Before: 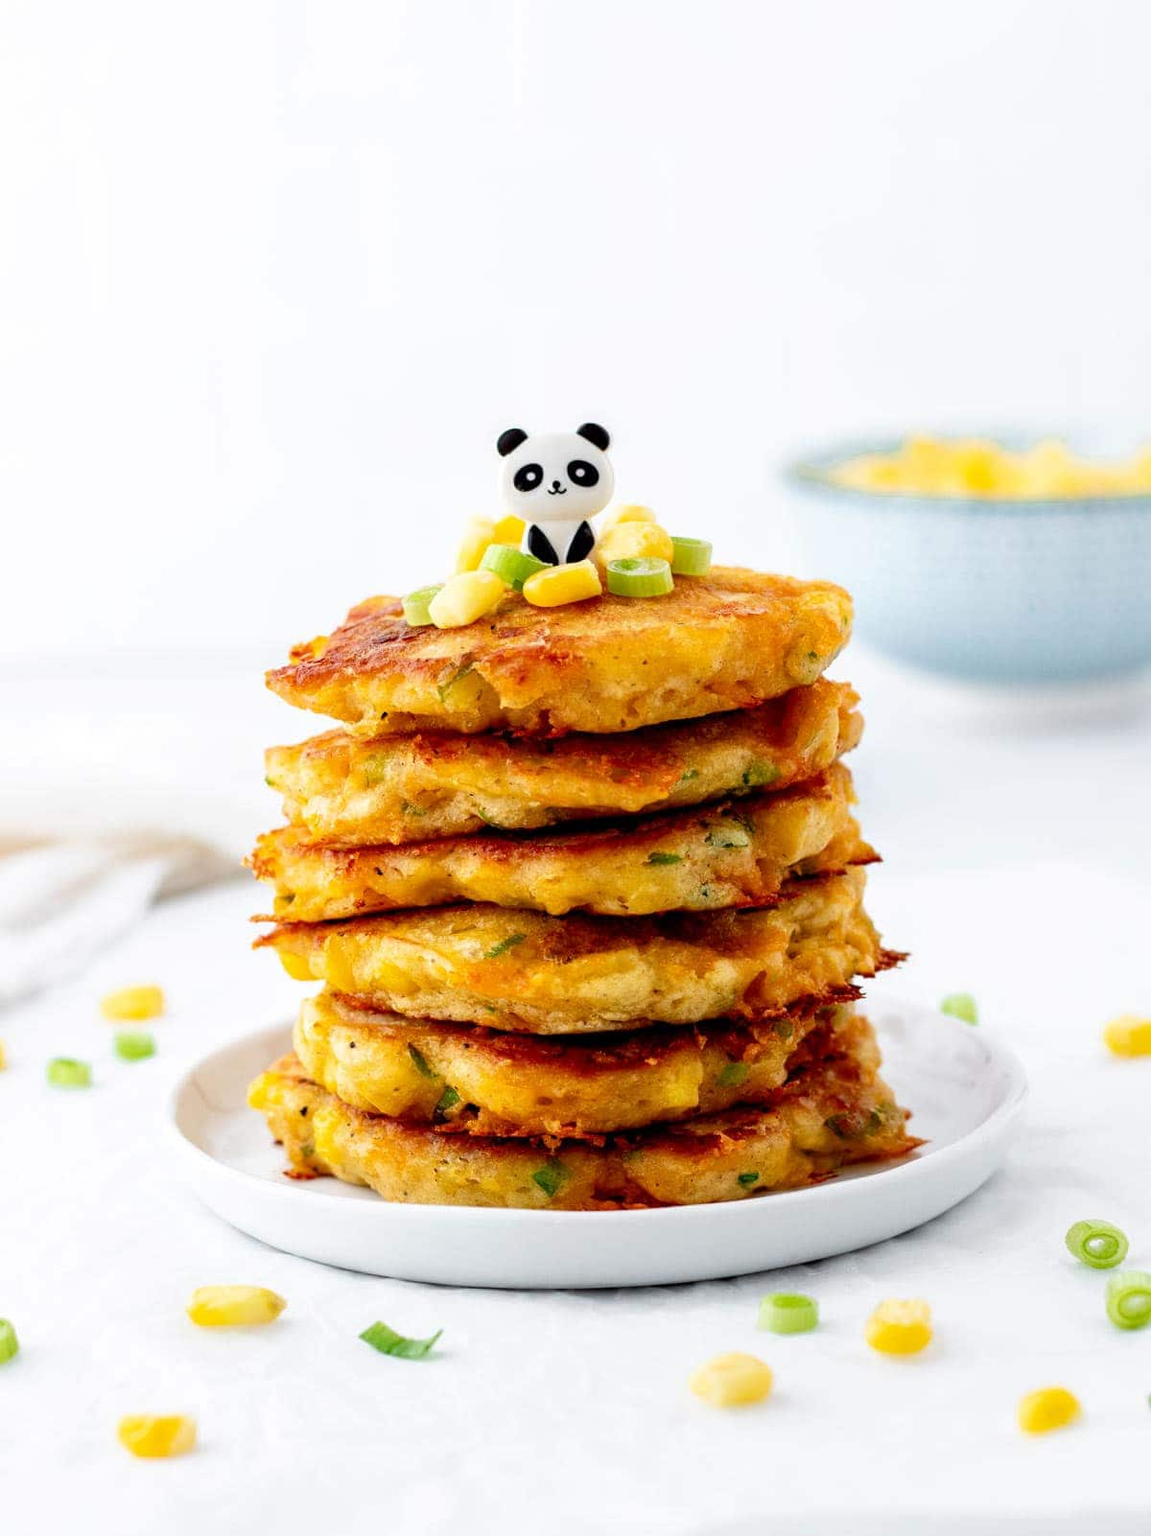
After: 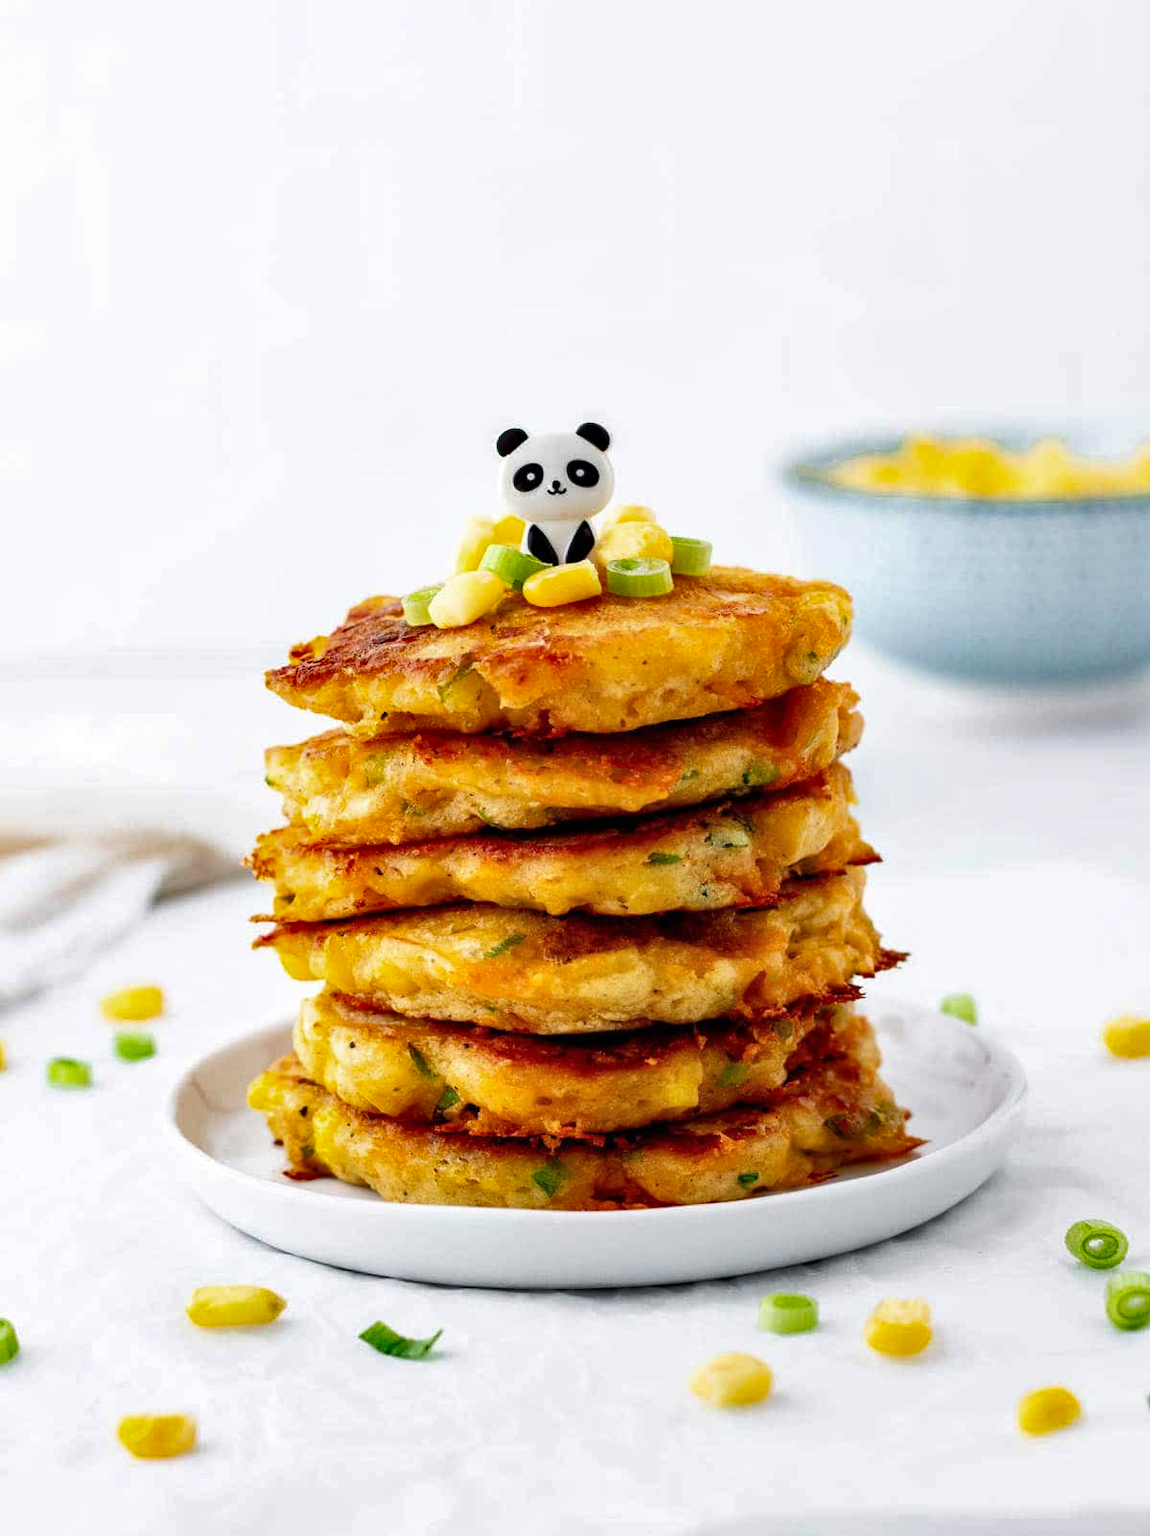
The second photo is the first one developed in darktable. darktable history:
shadows and highlights: shadows color adjustment 97.99%, highlights color adjustment 59.3%, low approximation 0.01, soften with gaussian
